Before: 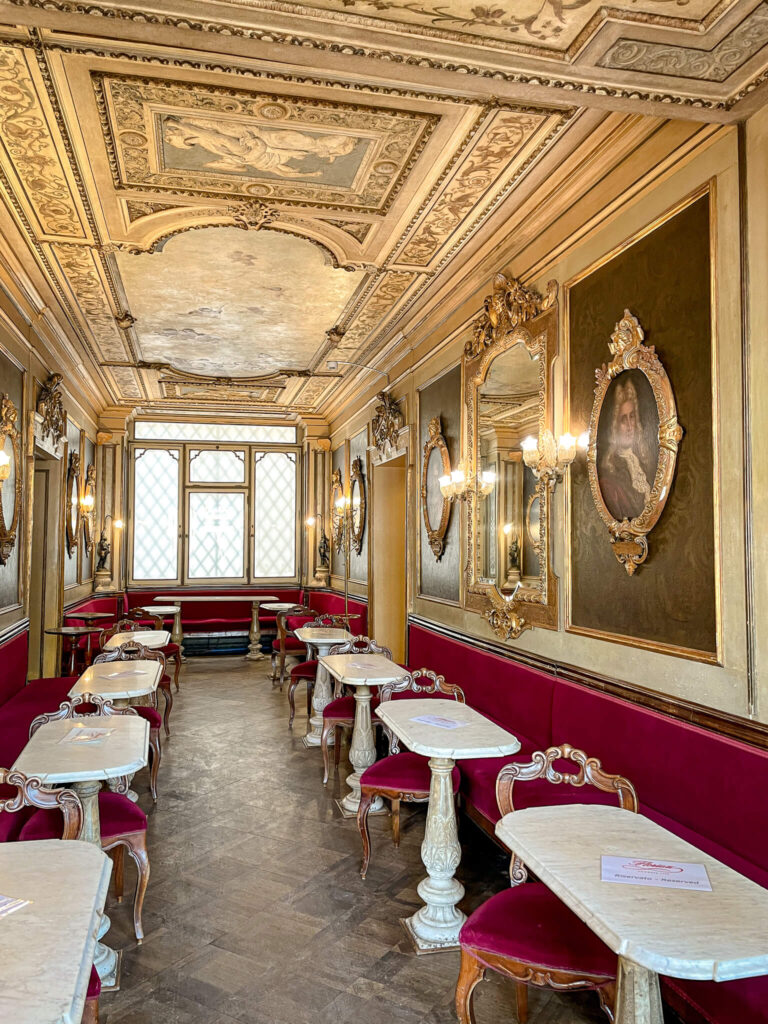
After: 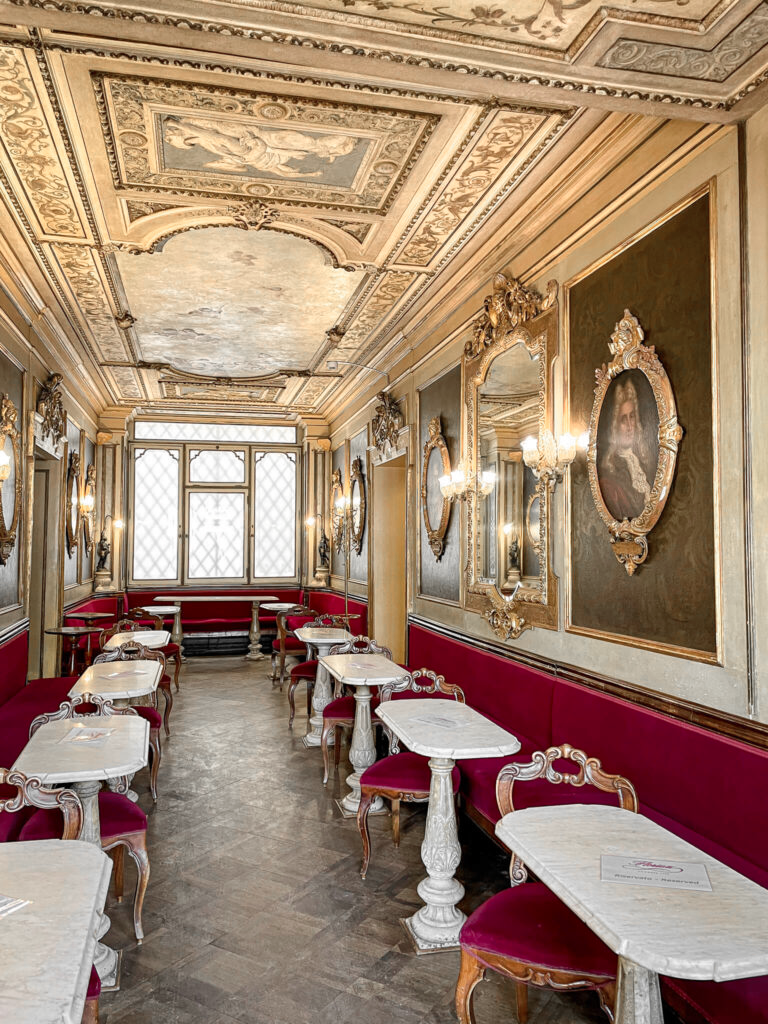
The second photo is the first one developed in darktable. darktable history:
white balance: emerald 1
color zones: curves: ch0 [(0, 0.447) (0.184, 0.543) (0.323, 0.476) (0.429, 0.445) (0.571, 0.443) (0.714, 0.451) (0.857, 0.452) (1, 0.447)]; ch1 [(0, 0.464) (0.176, 0.46) (0.287, 0.177) (0.429, 0.002) (0.571, 0) (0.714, 0) (0.857, 0) (1, 0.464)], mix 20%
